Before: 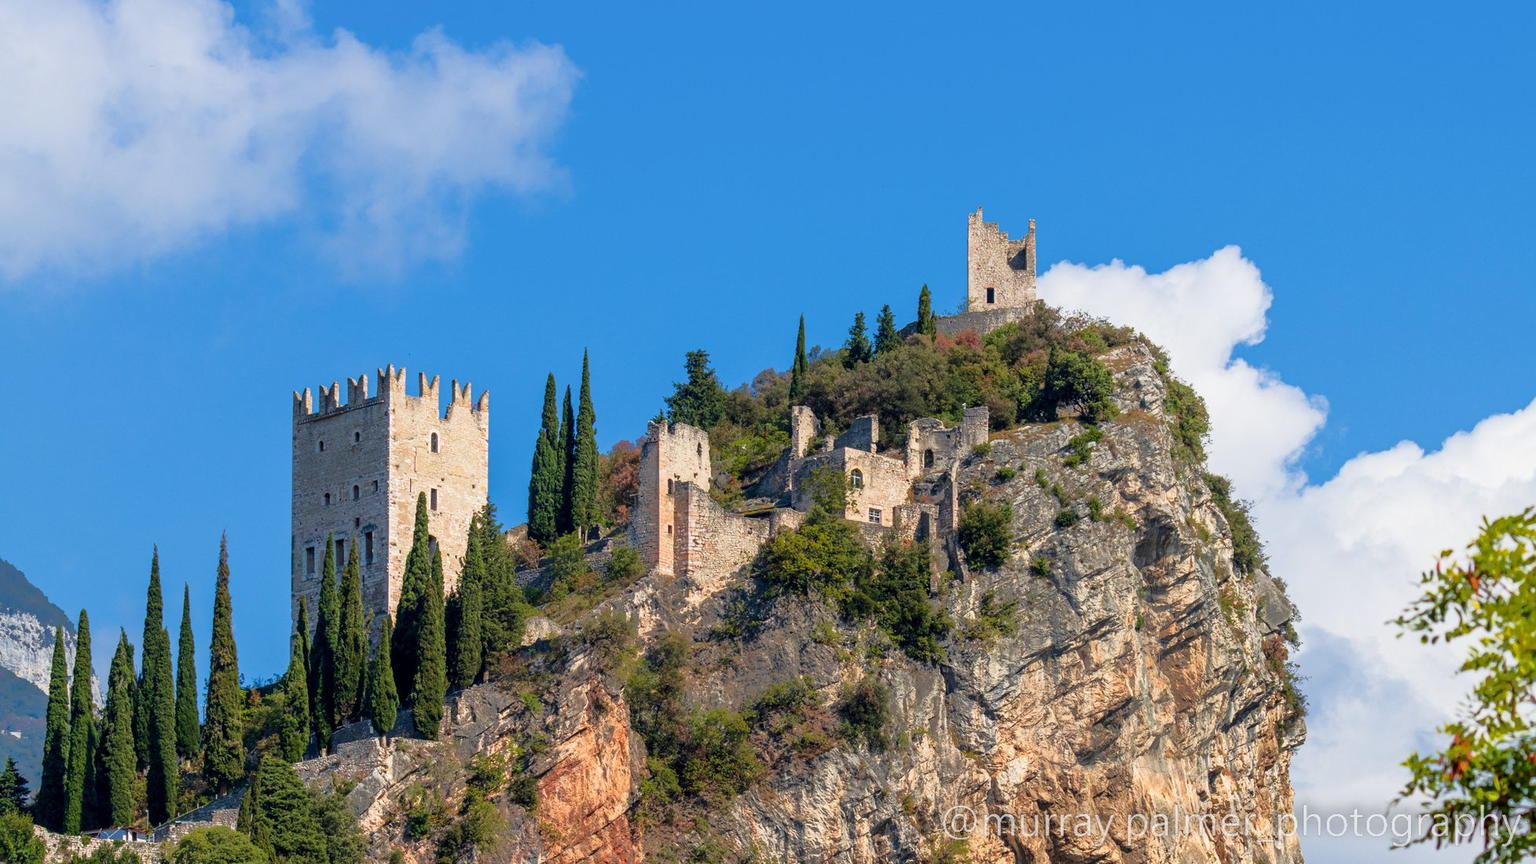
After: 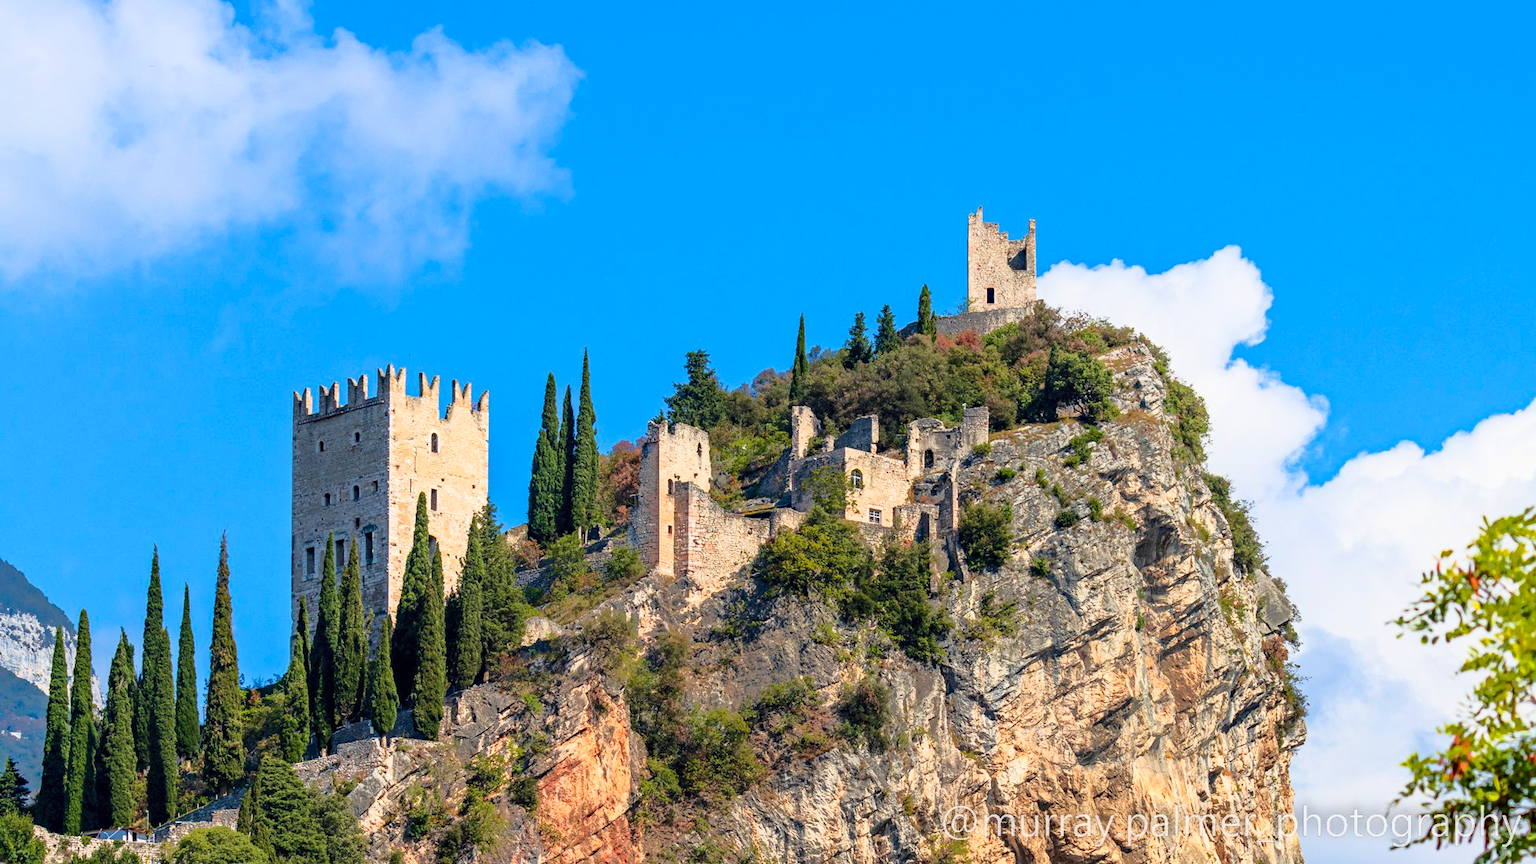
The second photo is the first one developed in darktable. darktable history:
contrast brightness saturation: contrast 0.2, brightness 0.15, saturation 0.14
haze removal: strength 0.29, distance 0.25, compatibility mode true, adaptive false
